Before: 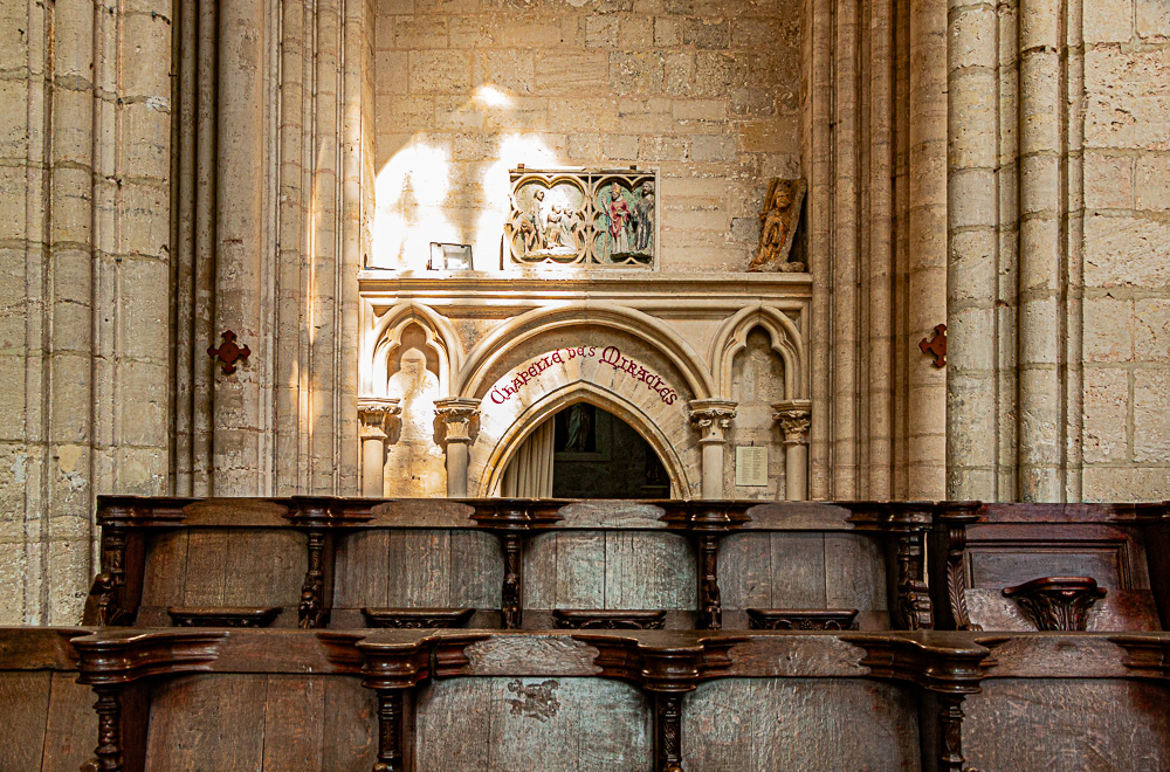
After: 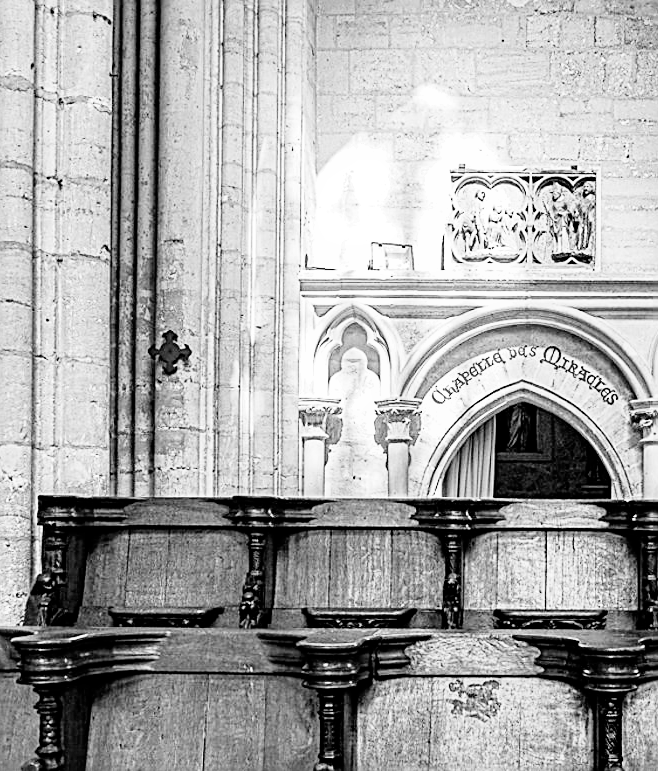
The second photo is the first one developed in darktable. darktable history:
color correction: highlights a* 9.03, highlights b* 8.71, shadows a* 40, shadows b* 40, saturation 0.8
crop: left 5.114%, right 38.589%
monochrome: on, module defaults
sharpen: on, module defaults
filmic rgb: black relative exposure -5 EV, hardness 2.88, contrast 1.1
white balance: red 0.967, blue 1.119, emerald 0.756
exposure: black level correction 0, exposure 2.088 EV, compensate exposure bias true, compensate highlight preservation false
